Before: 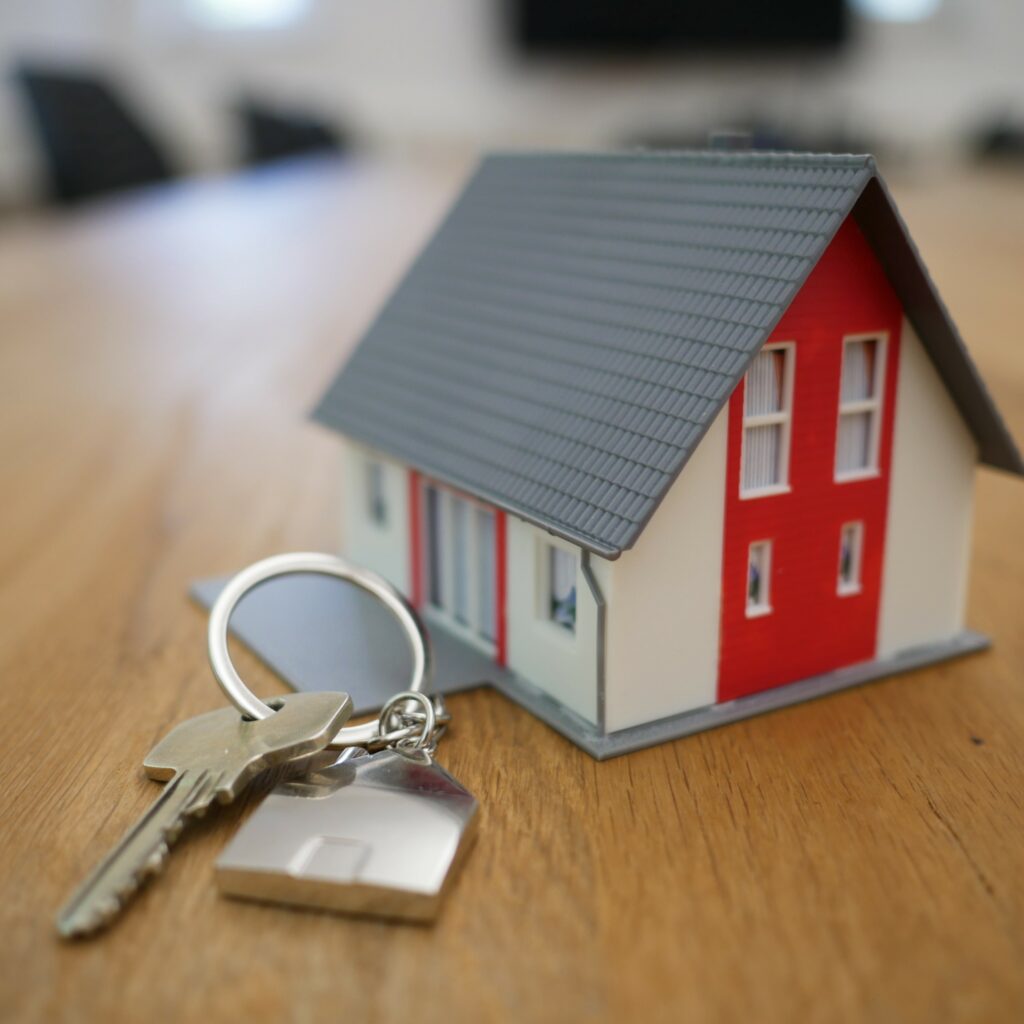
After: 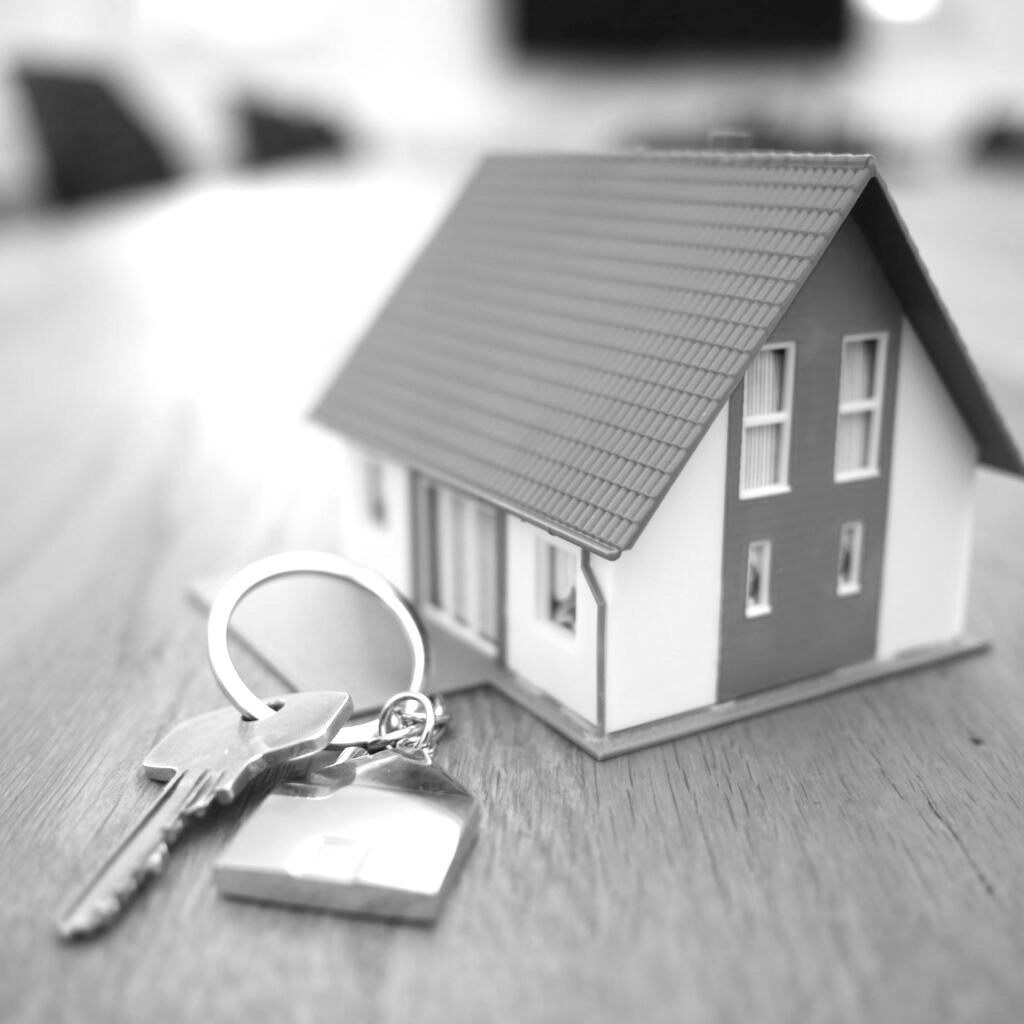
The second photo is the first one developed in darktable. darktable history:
exposure: exposure 1 EV, compensate highlight preservation false
color contrast: green-magenta contrast 0, blue-yellow contrast 0
